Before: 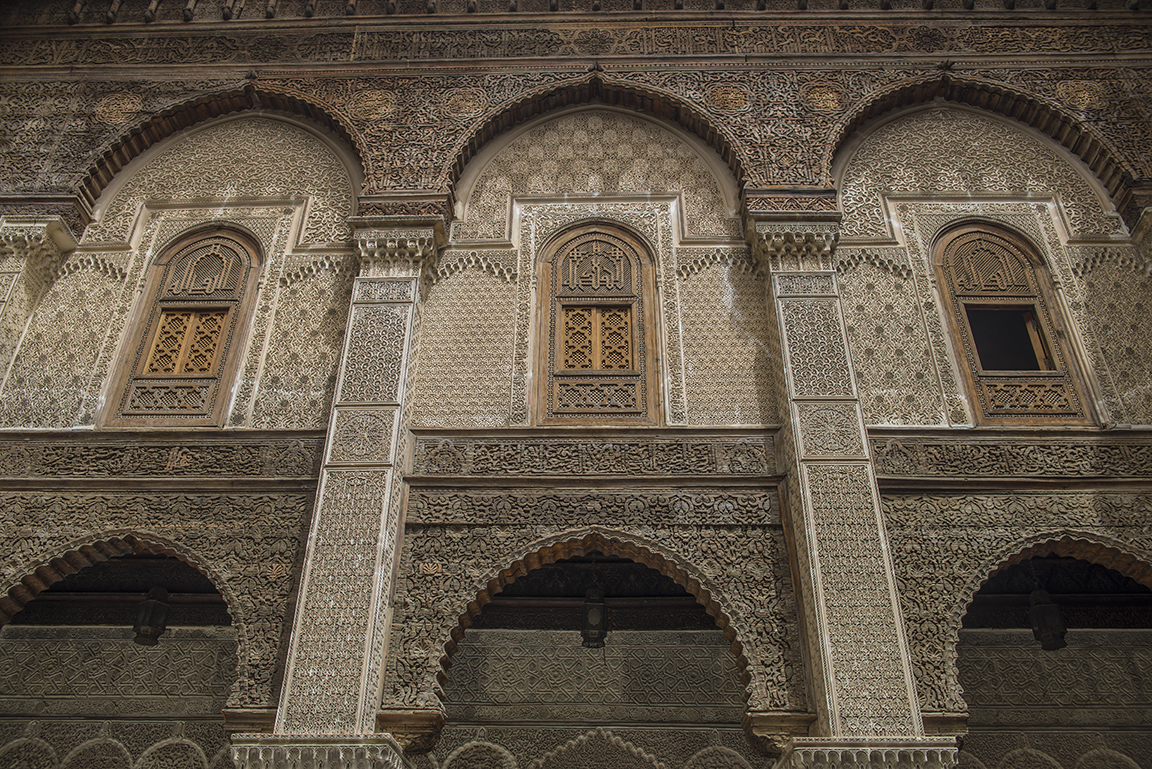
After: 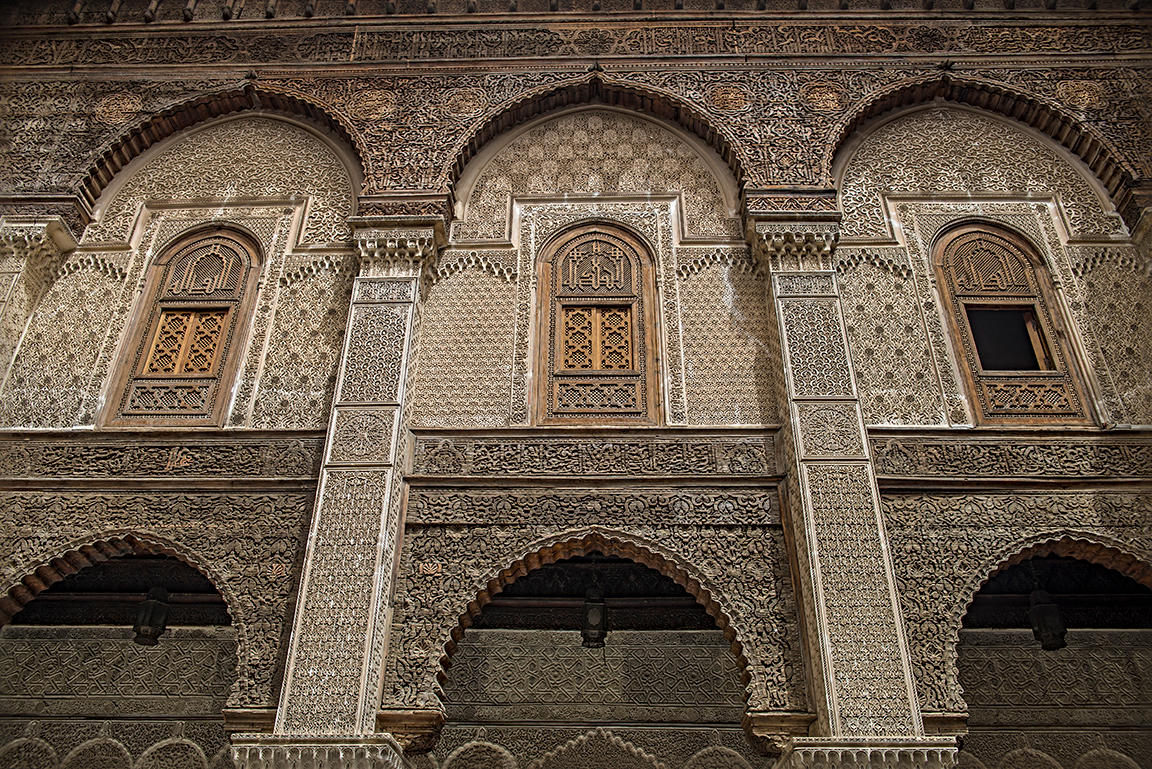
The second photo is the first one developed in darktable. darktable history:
base curve: curves: ch0 [(0, 0) (0.283, 0.295) (1, 1)], preserve colors none
sharpen: radius 4.883
